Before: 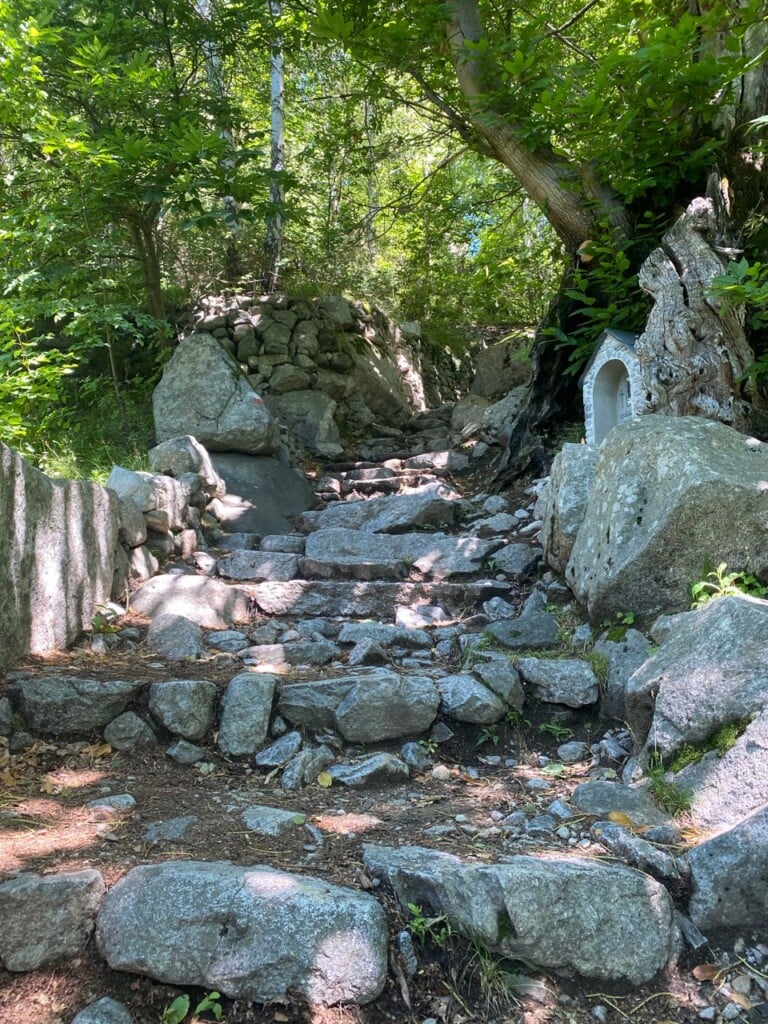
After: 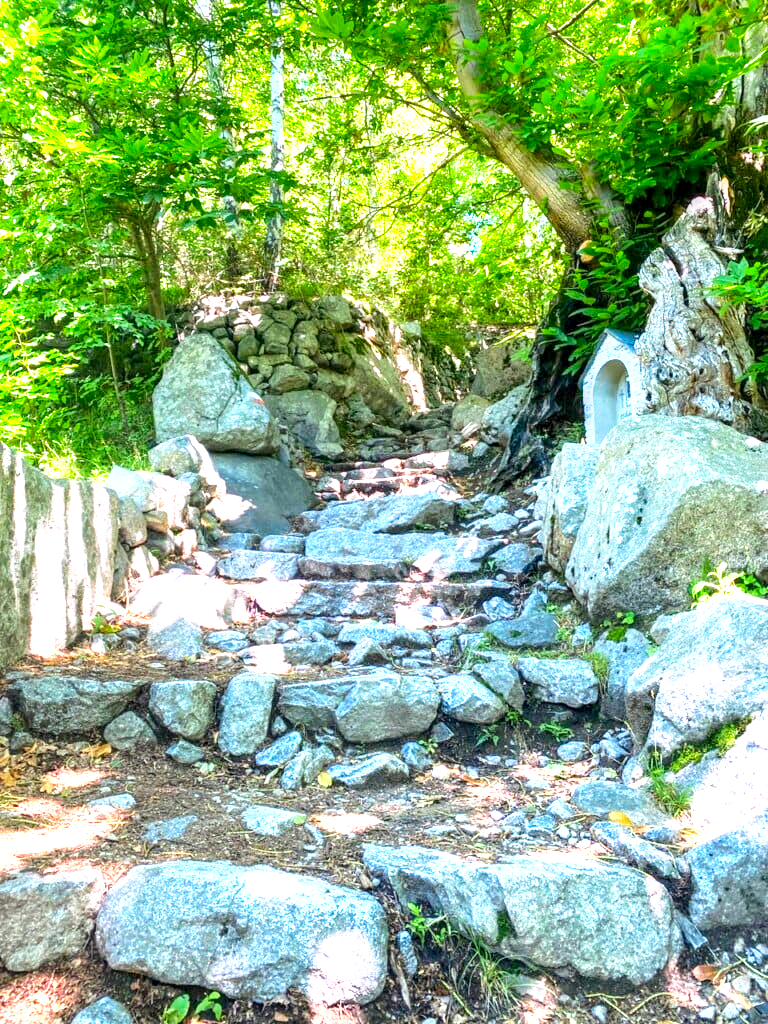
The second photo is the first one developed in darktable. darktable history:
exposure: exposure 0.951 EV, compensate highlight preservation false
tone equalizer: -8 EV -0.001 EV, -7 EV 0.003 EV, -6 EV -0.004 EV, -5 EV -0.012 EV, -4 EV -0.07 EV, -3 EV -0.222 EV, -2 EV -0.289 EV, -1 EV 0.097 EV, +0 EV 0.311 EV, edges refinement/feathering 500, mask exposure compensation -1.57 EV, preserve details no
contrast brightness saturation: contrast 0.198, brightness 0.204, saturation 0.813
local contrast: highlights 28%, detail 150%
base curve: curves: ch0 [(0, 0) (0.088, 0.125) (0.176, 0.251) (0.354, 0.501) (0.613, 0.749) (1, 0.877)], preserve colors none
